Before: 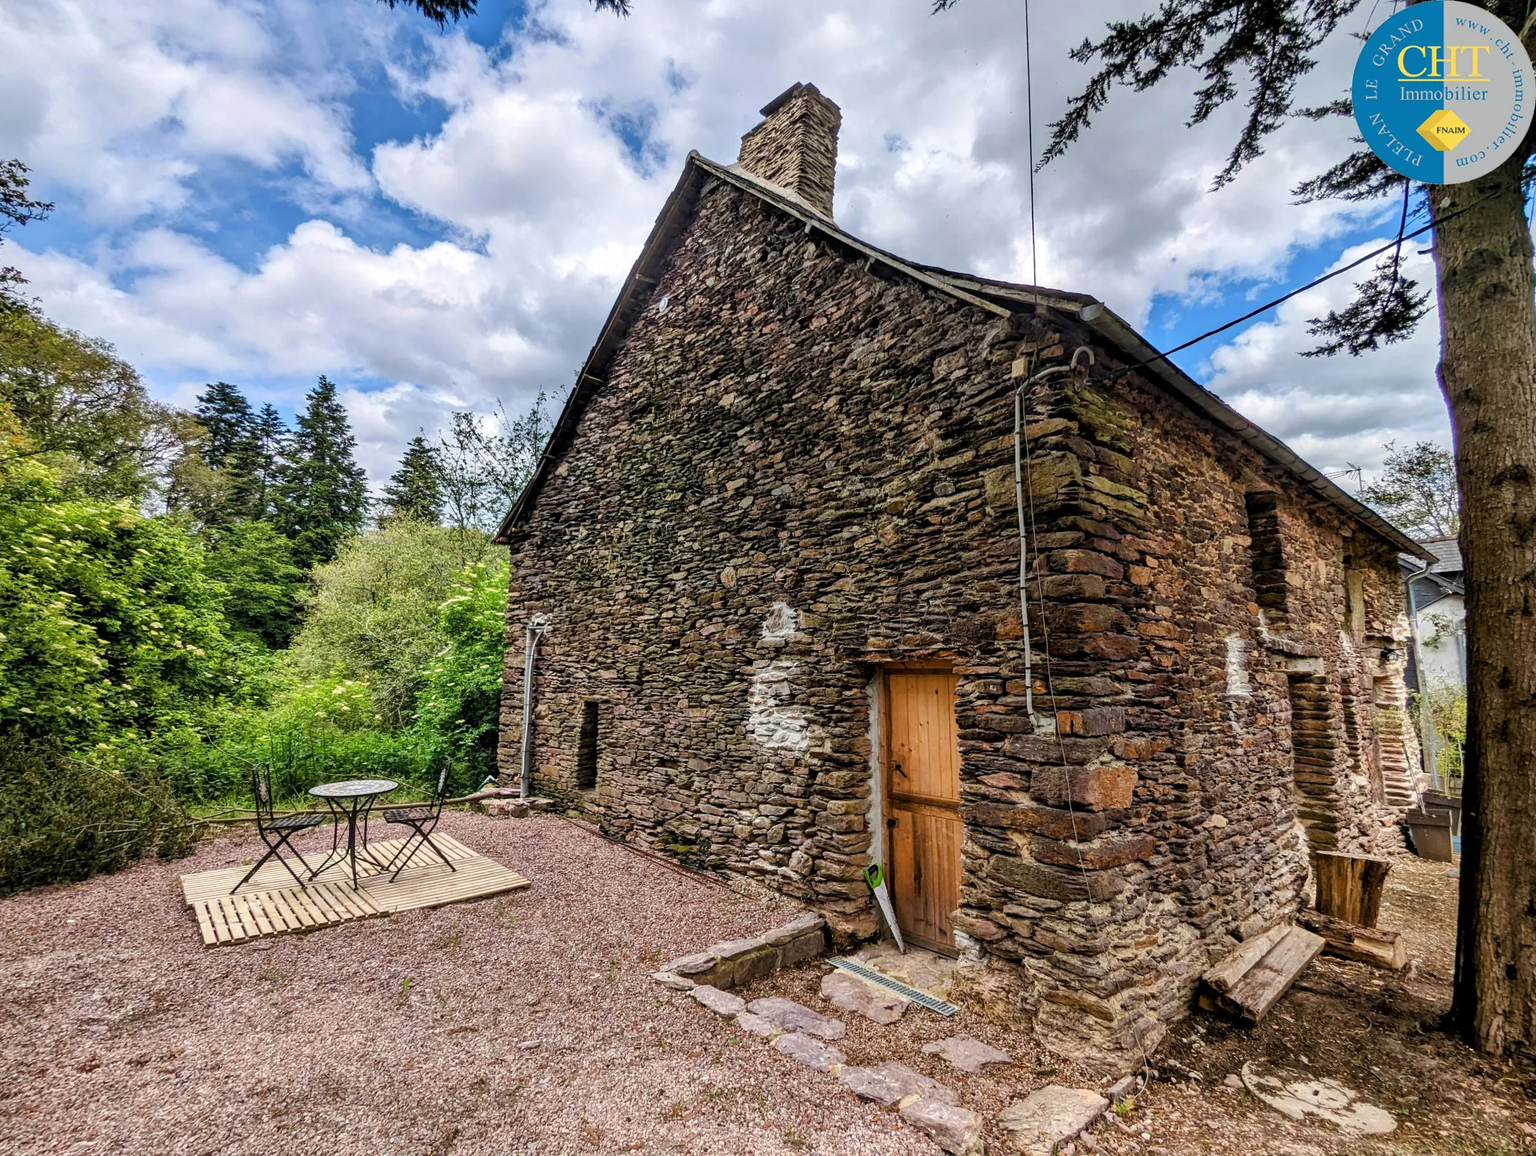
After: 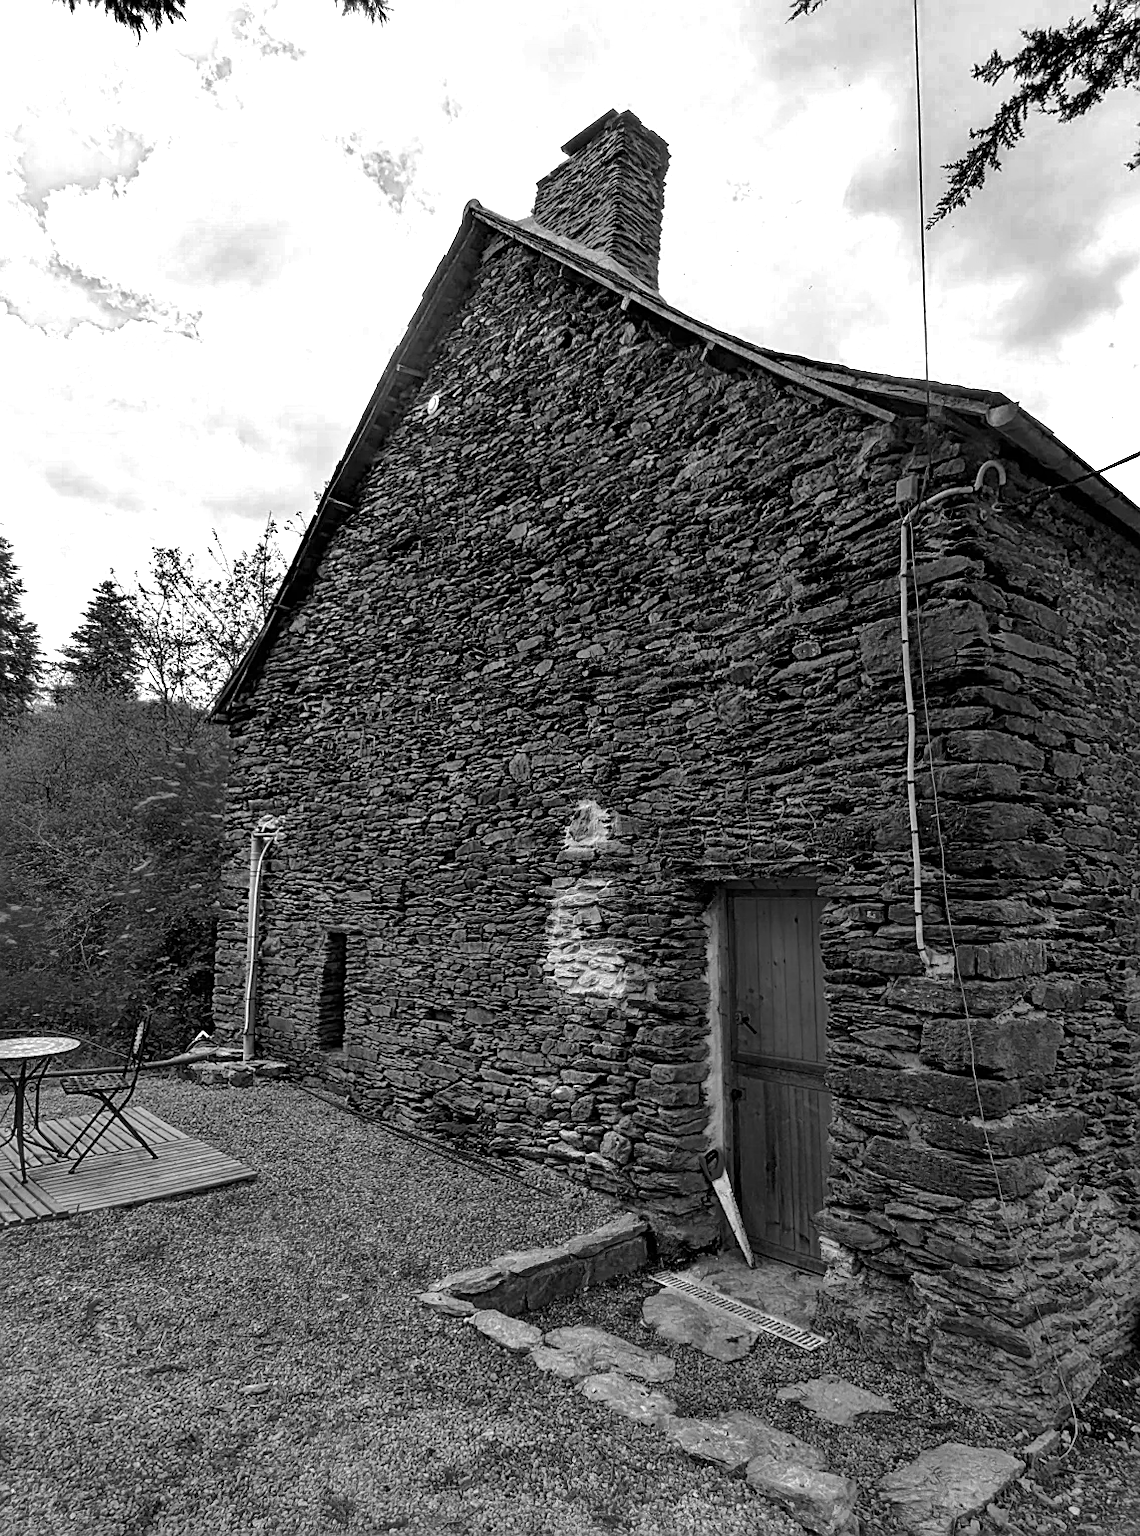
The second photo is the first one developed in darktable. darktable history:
shadows and highlights: white point adjustment 1.06, soften with gaussian
color zones: curves: ch0 [(0.287, 0.048) (0.493, 0.484) (0.737, 0.816)]; ch1 [(0, 0) (0.143, 0) (0.286, 0) (0.429, 0) (0.571, 0) (0.714, 0) (0.857, 0)], mix 101.95%
sharpen: on, module defaults
crop: left 22.001%, right 22.13%, bottom 0.011%
